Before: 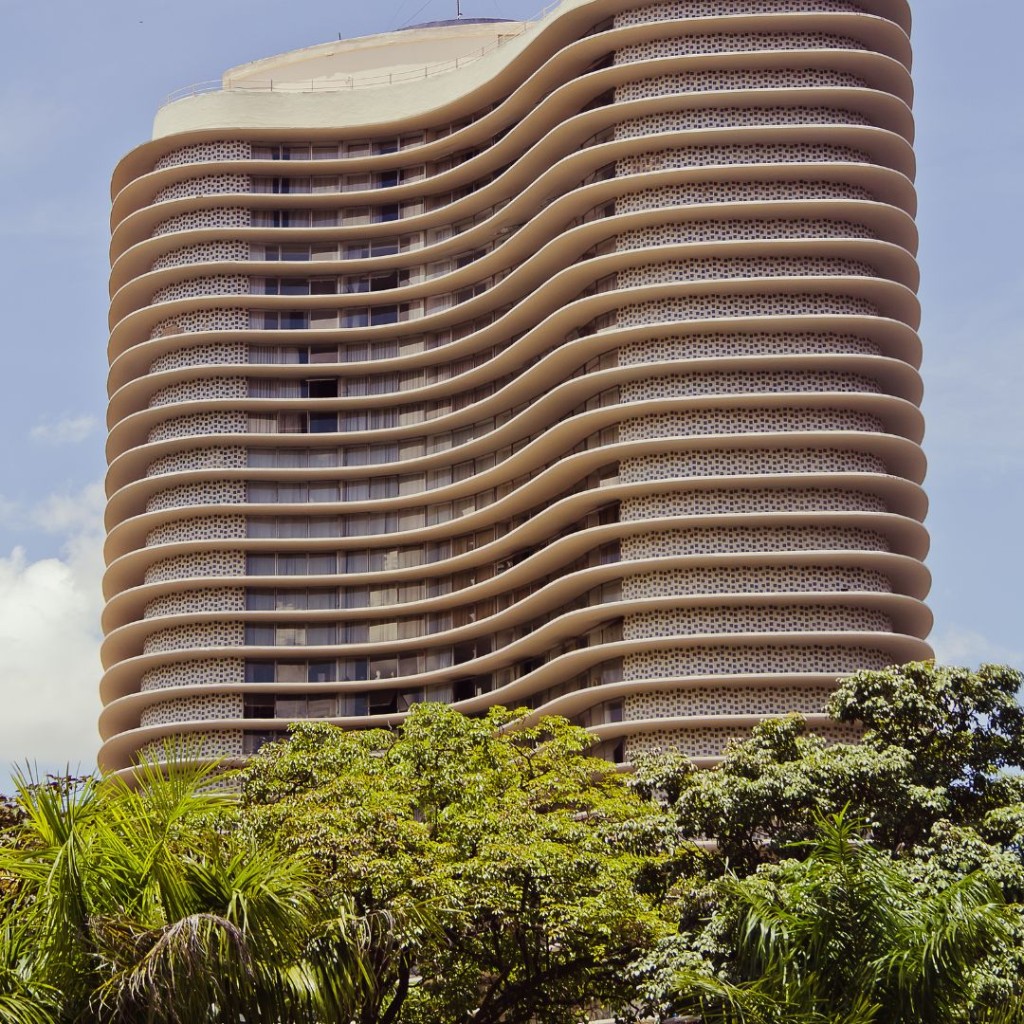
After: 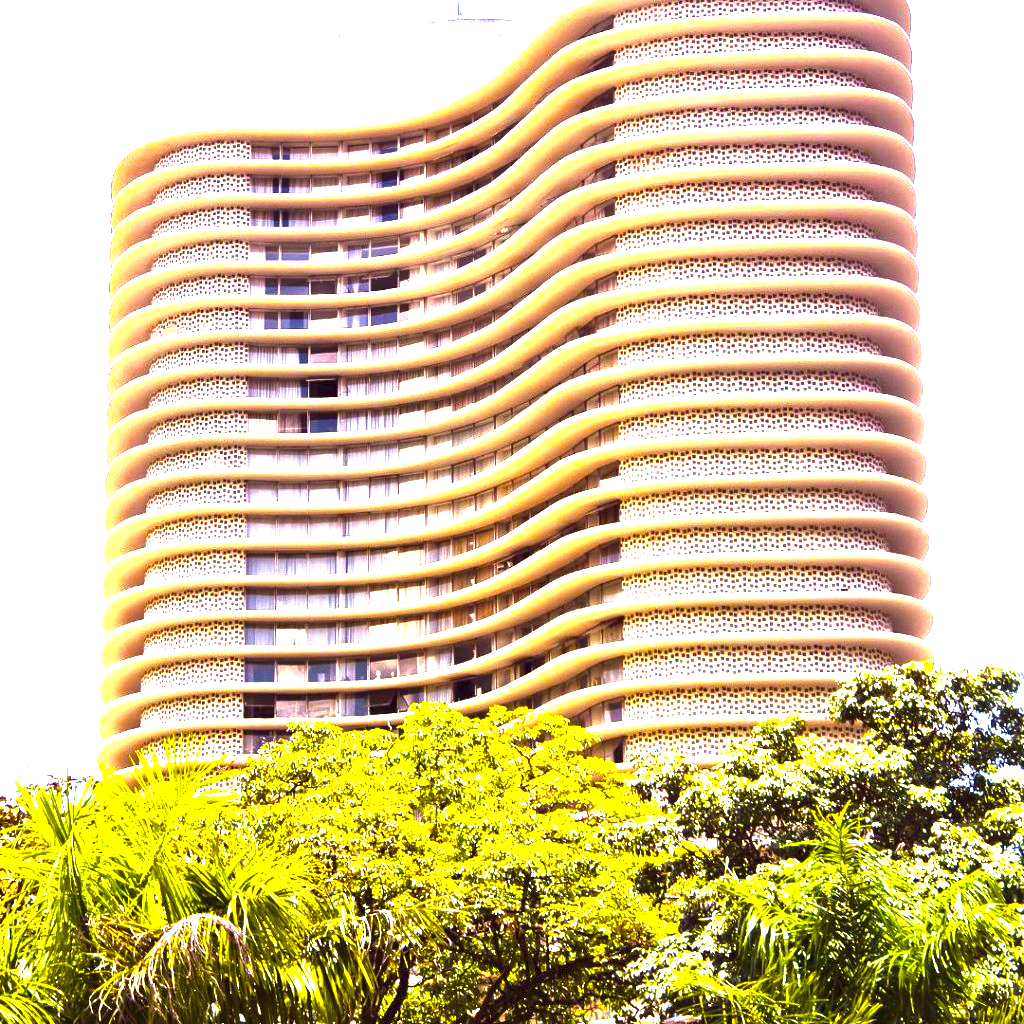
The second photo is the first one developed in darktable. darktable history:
color balance rgb: linear chroma grading › global chroma 9%, perceptual saturation grading › global saturation 36%, perceptual brilliance grading › global brilliance 15%, perceptual brilliance grading › shadows -35%, global vibrance 15%
exposure: exposure 2.25 EV, compensate highlight preservation false
local contrast: mode bilateral grid, contrast 20, coarseness 50, detail 179%, midtone range 0.2
white balance: red 0.988, blue 1.017
